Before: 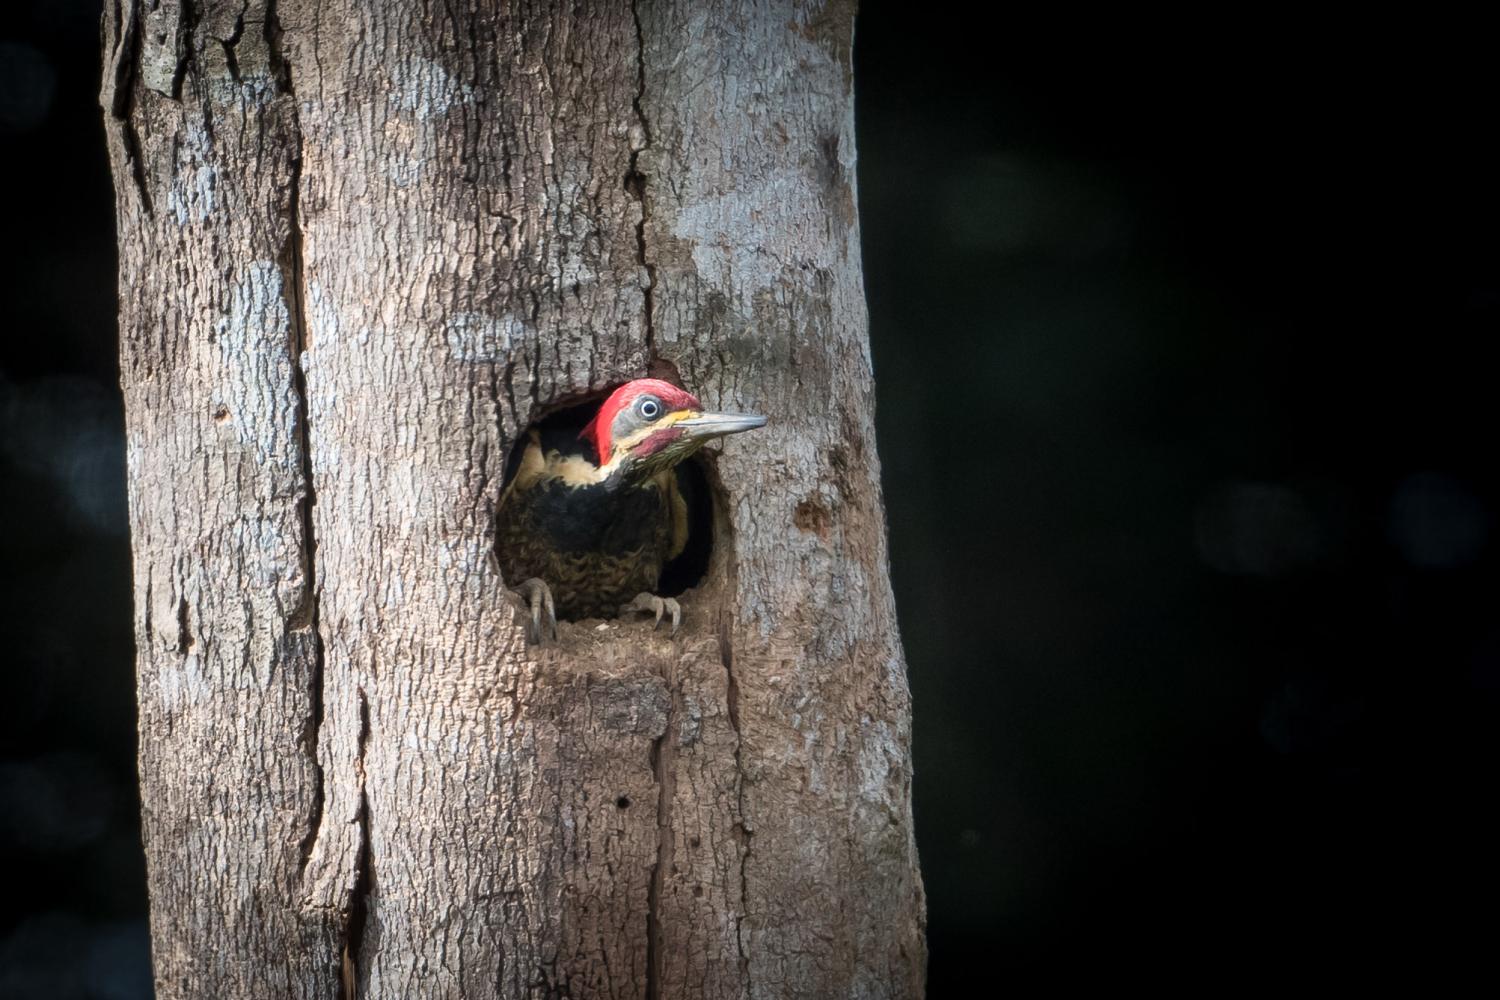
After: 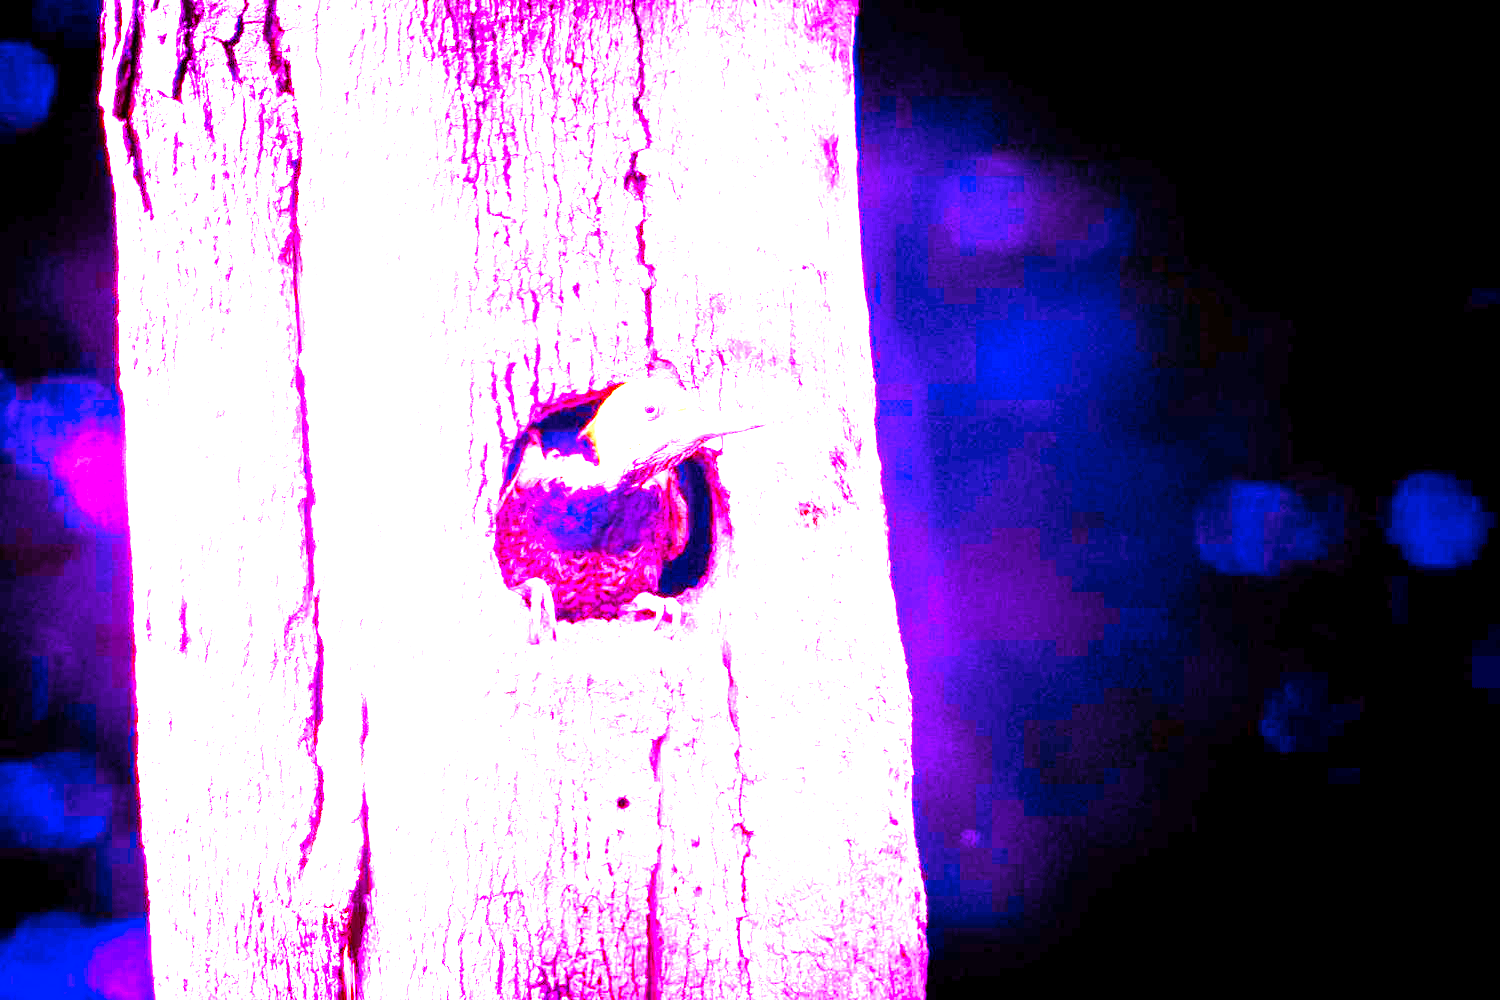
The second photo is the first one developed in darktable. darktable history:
white balance: red 8, blue 8
color contrast: green-magenta contrast 1.12, blue-yellow contrast 1.95, unbound 0
